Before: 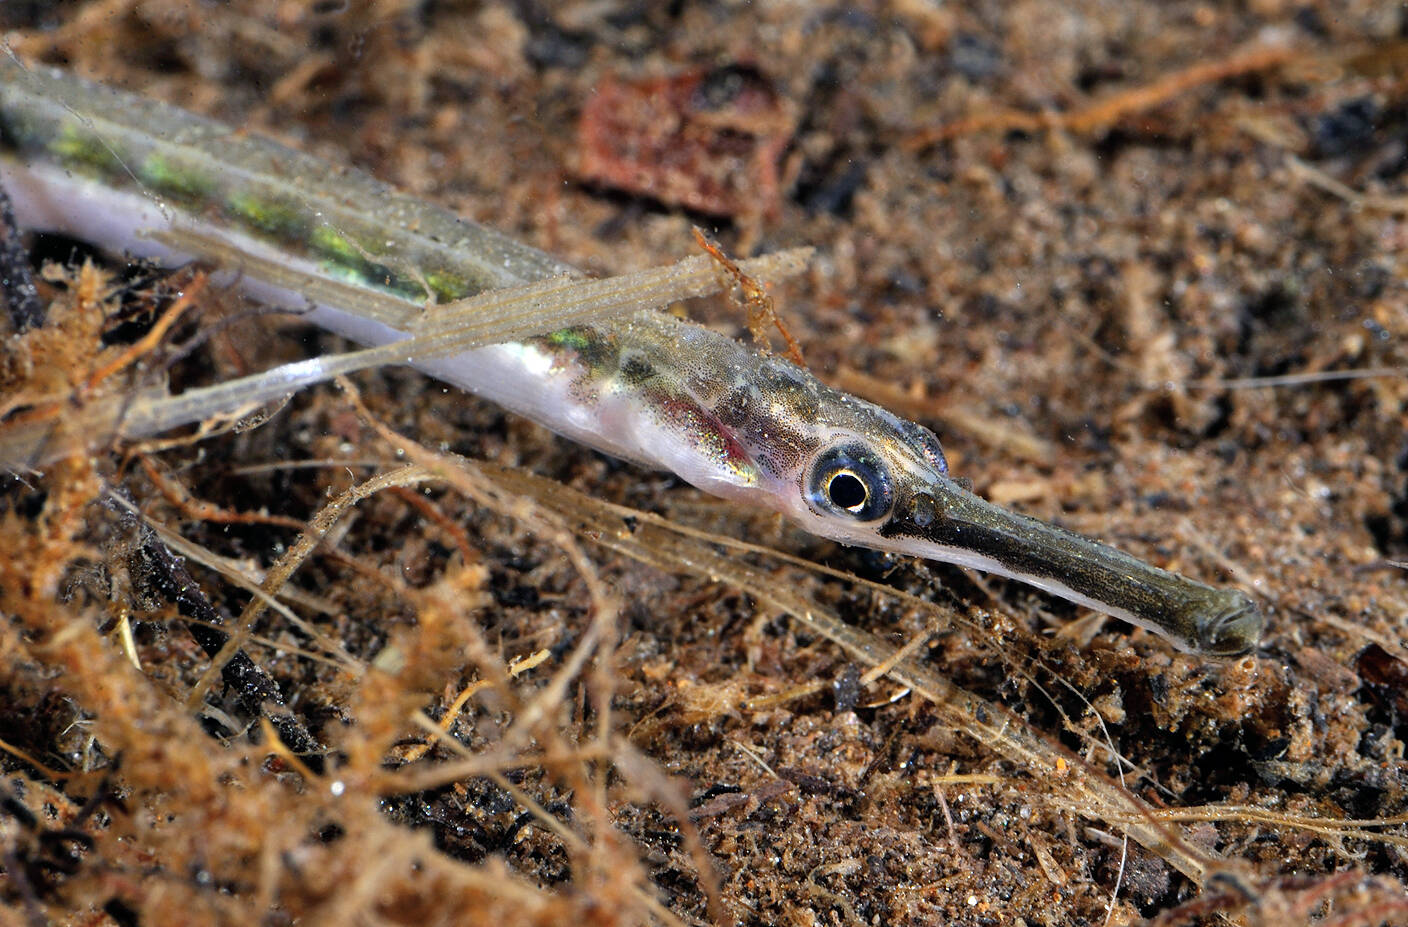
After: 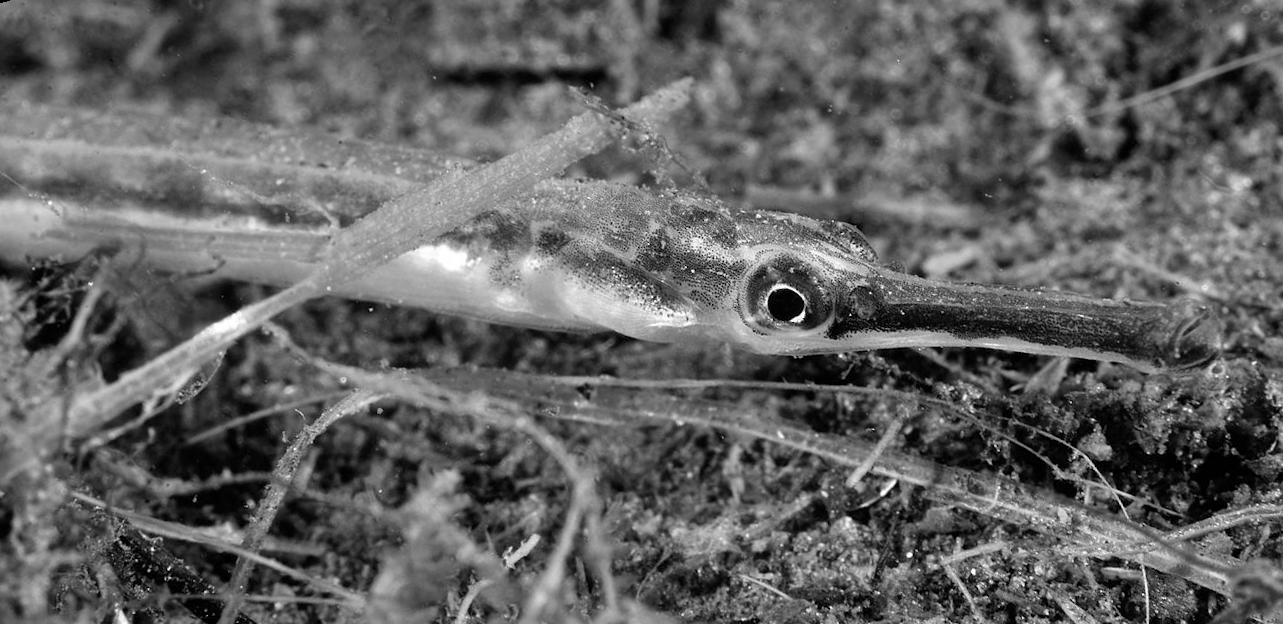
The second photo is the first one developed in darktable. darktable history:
rotate and perspective: rotation -14.8°, crop left 0.1, crop right 0.903, crop top 0.25, crop bottom 0.748
monochrome: on, module defaults
